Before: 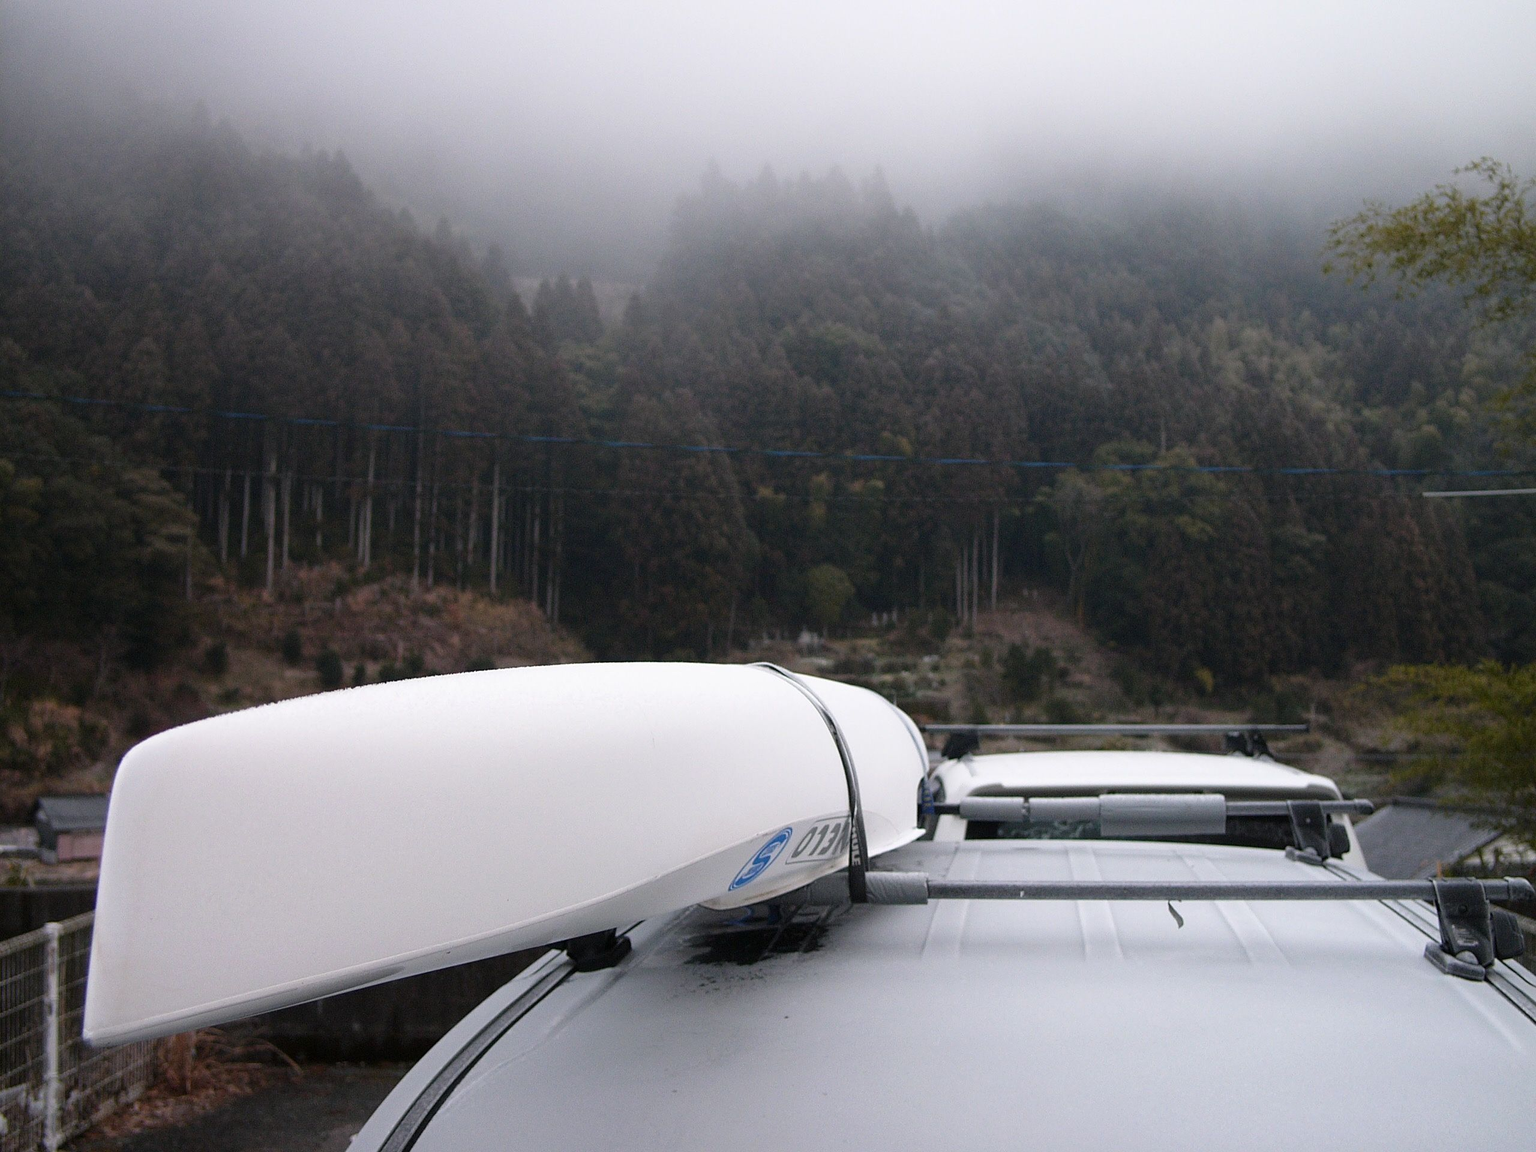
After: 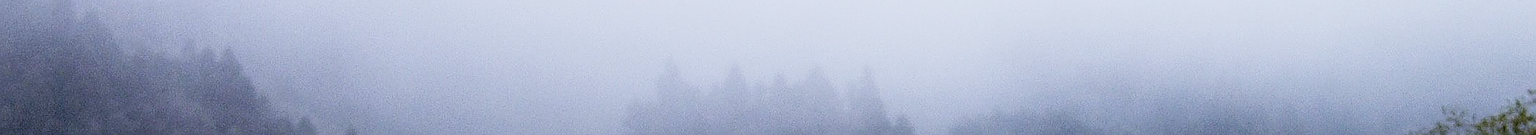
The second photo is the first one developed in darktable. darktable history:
white balance: red 0.948, green 1.02, blue 1.176
sigmoid: contrast 1.7, skew 0.1, preserve hue 0%, red attenuation 0.1, red rotation 0.035, green attenuation 0.1, green rotation -0.017, blue attenuation 0.15, blue rotation -0.052, base primaries Rec2020
crop and rotate: left 9.644%, top 9.491%, right 6.021%, bottom 80.509%
local contrast: on, module defaults
sharpen: on, module defaults
